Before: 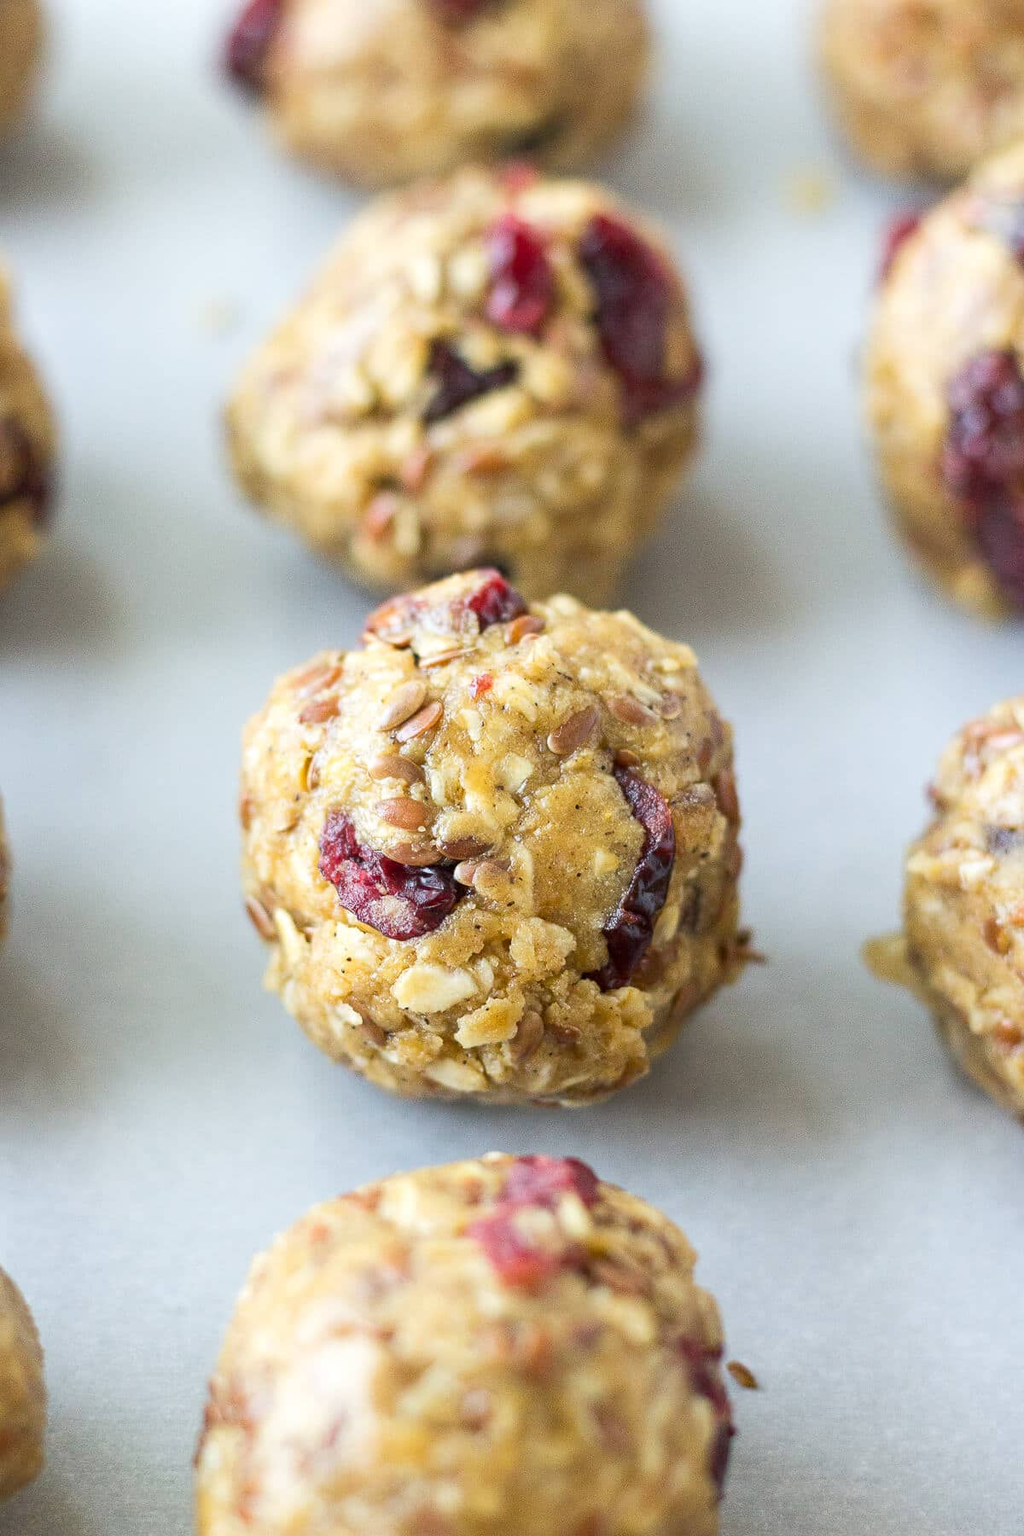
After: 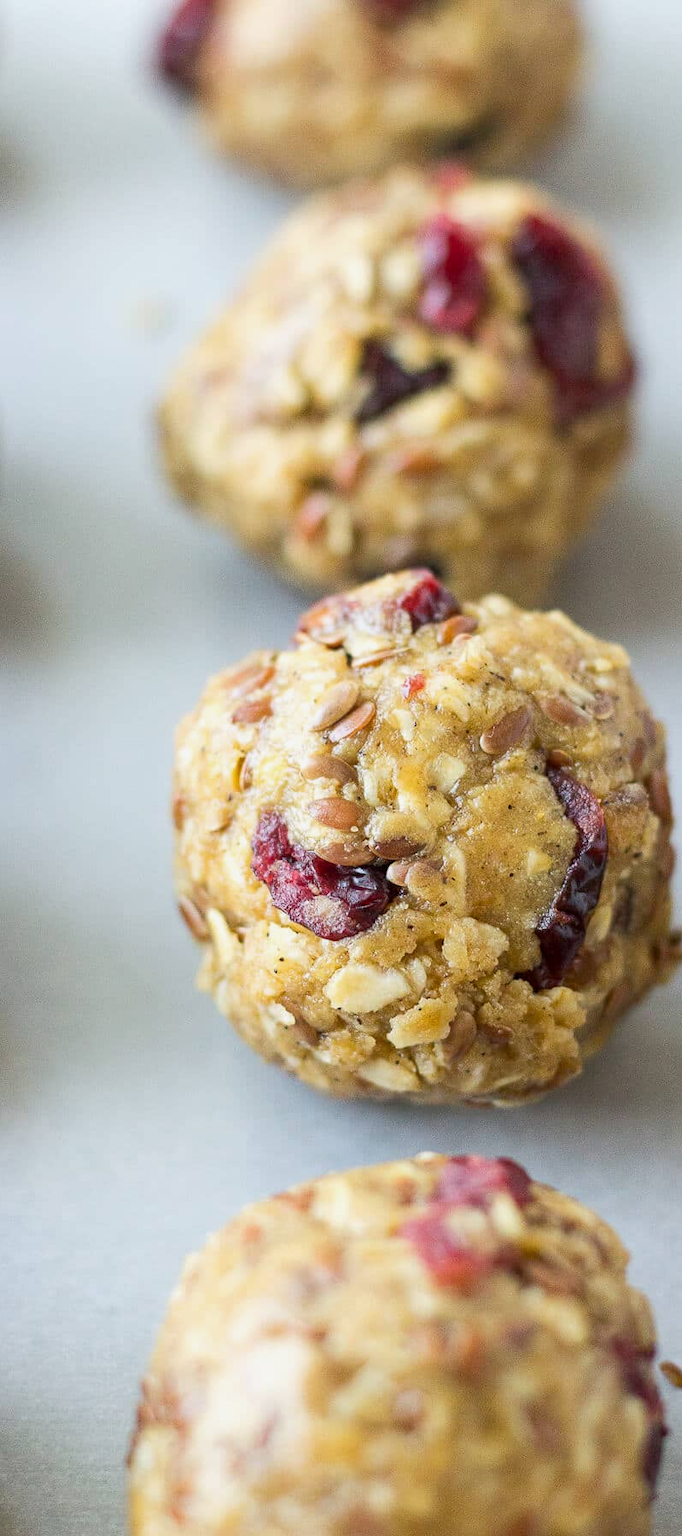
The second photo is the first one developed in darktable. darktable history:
crop and rotate: left 6.617%, right 26.717%
exposure: black level correction 0.001, exposure -0.125 EV, compensate exposure bias true, compensate highlight preservation false
